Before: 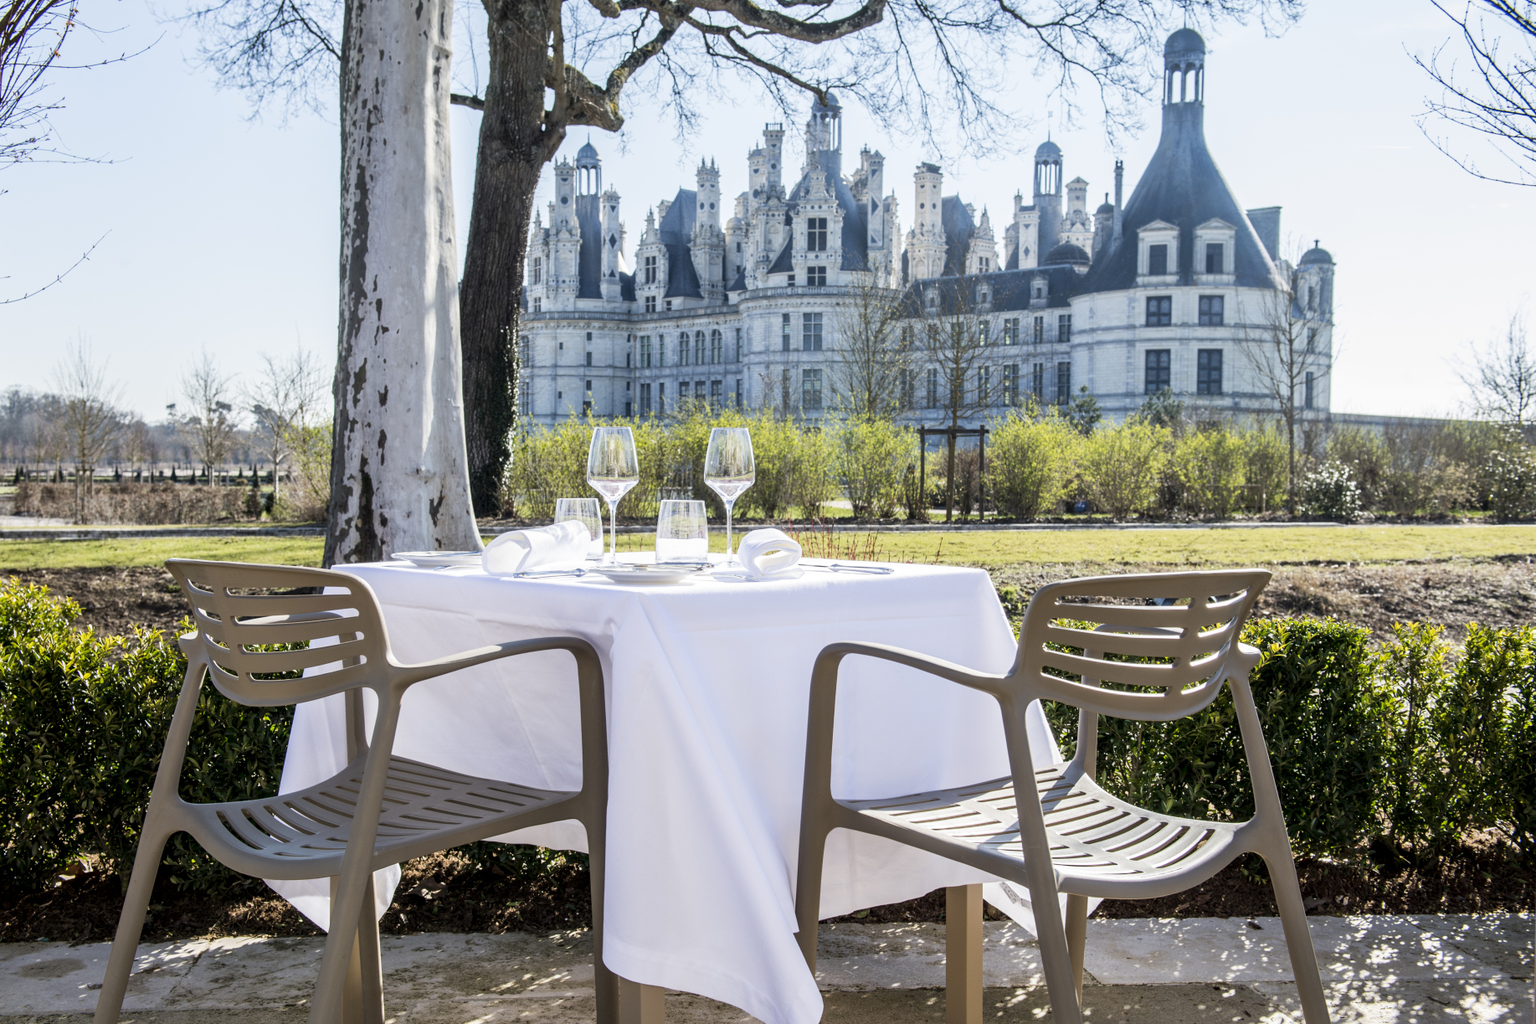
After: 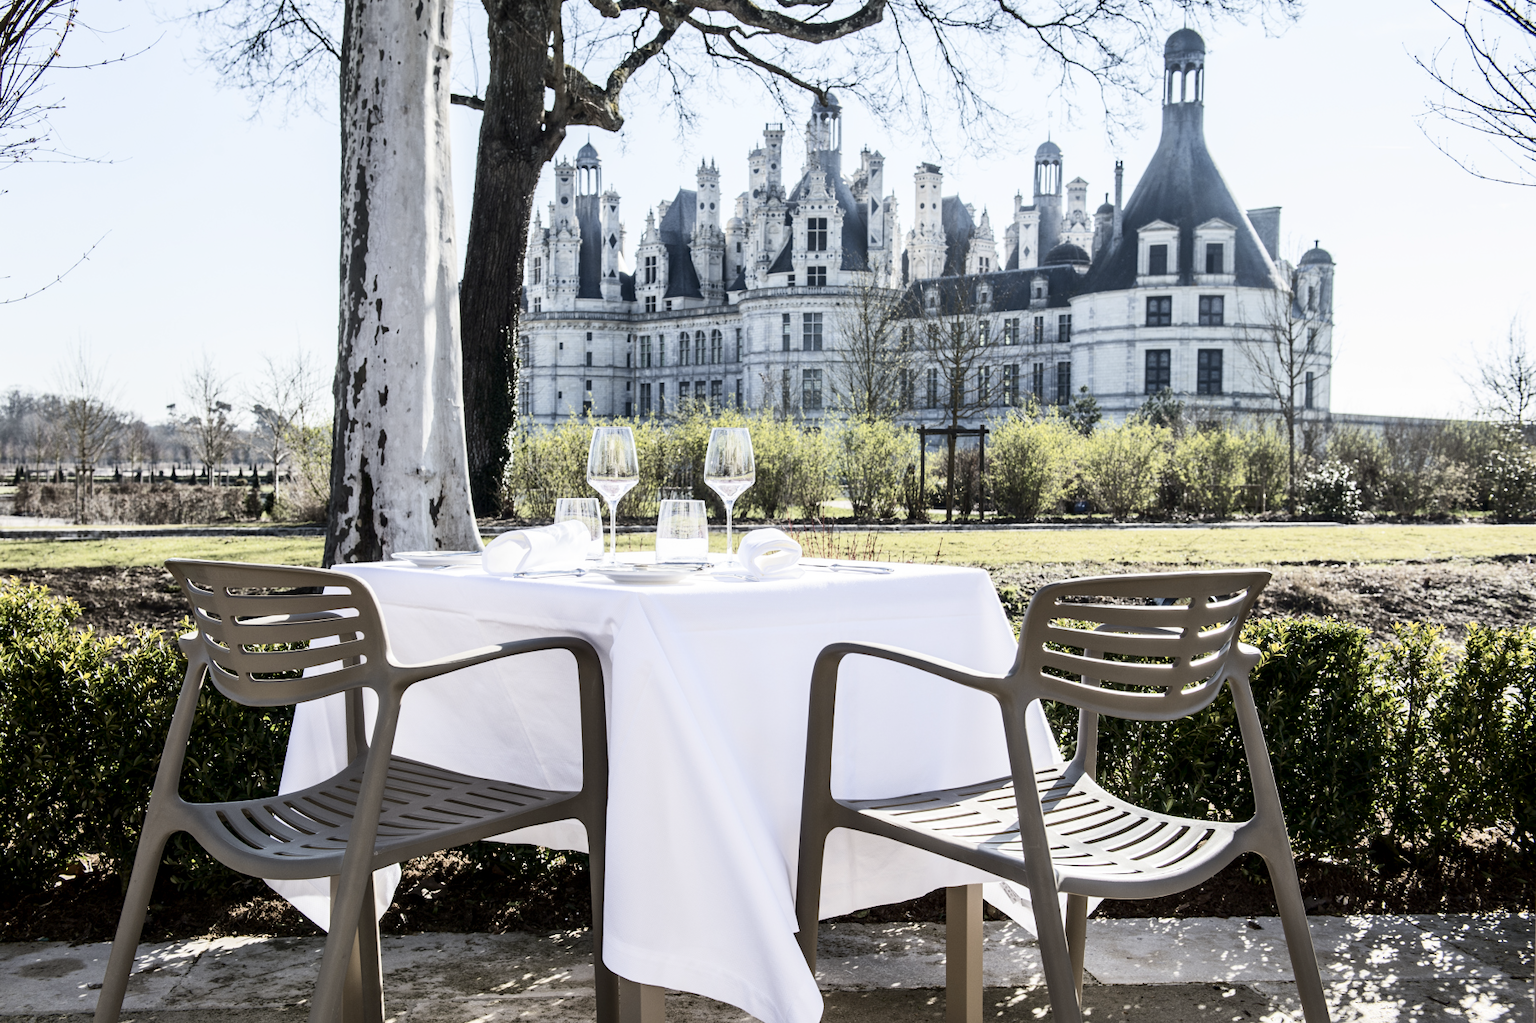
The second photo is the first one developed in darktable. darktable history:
contrast brightness saturation: contrast 0.253, saturation -0.311
